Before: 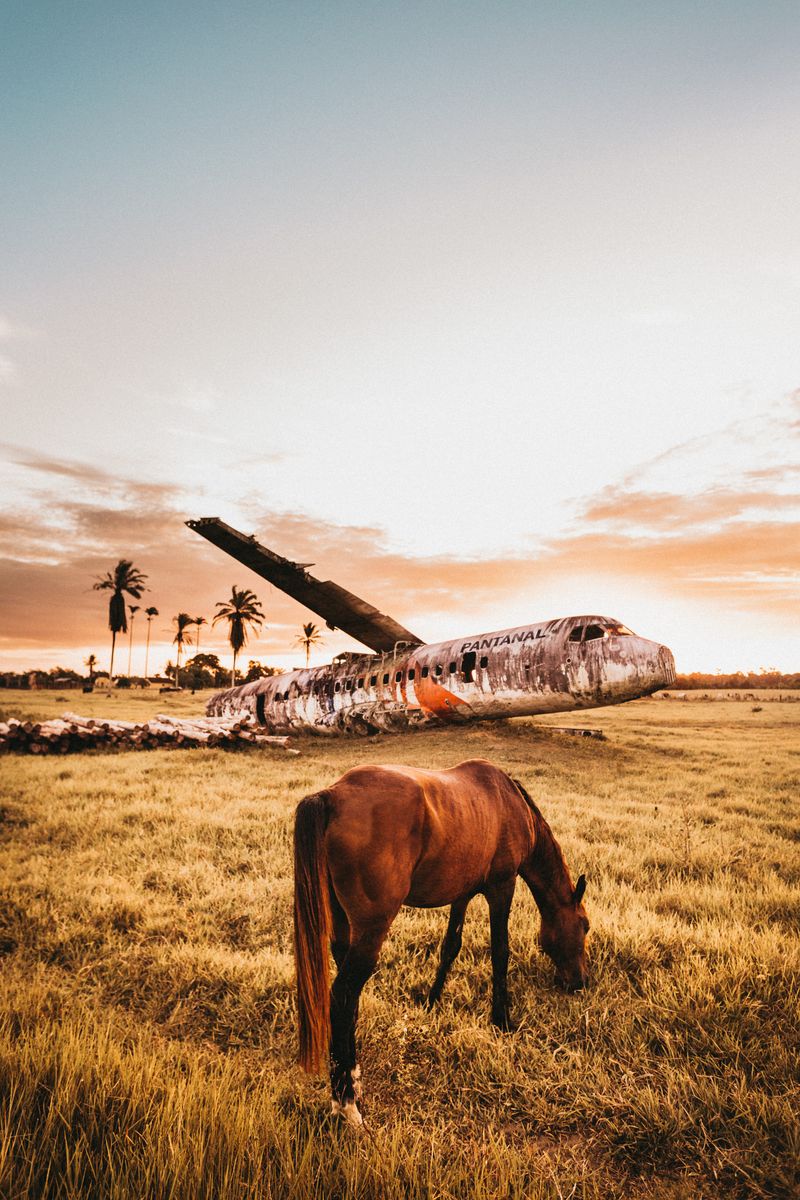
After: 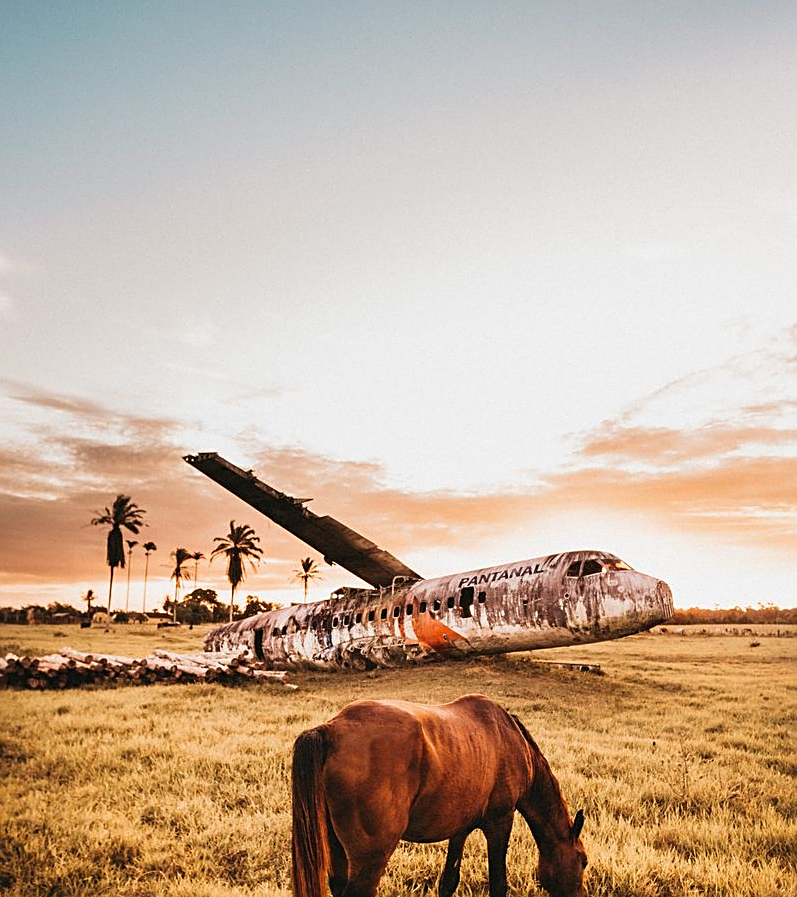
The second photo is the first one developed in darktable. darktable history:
crop: left 0.307%, top 5.49%, bottom 19.756%
sharpen: on, module defaults
